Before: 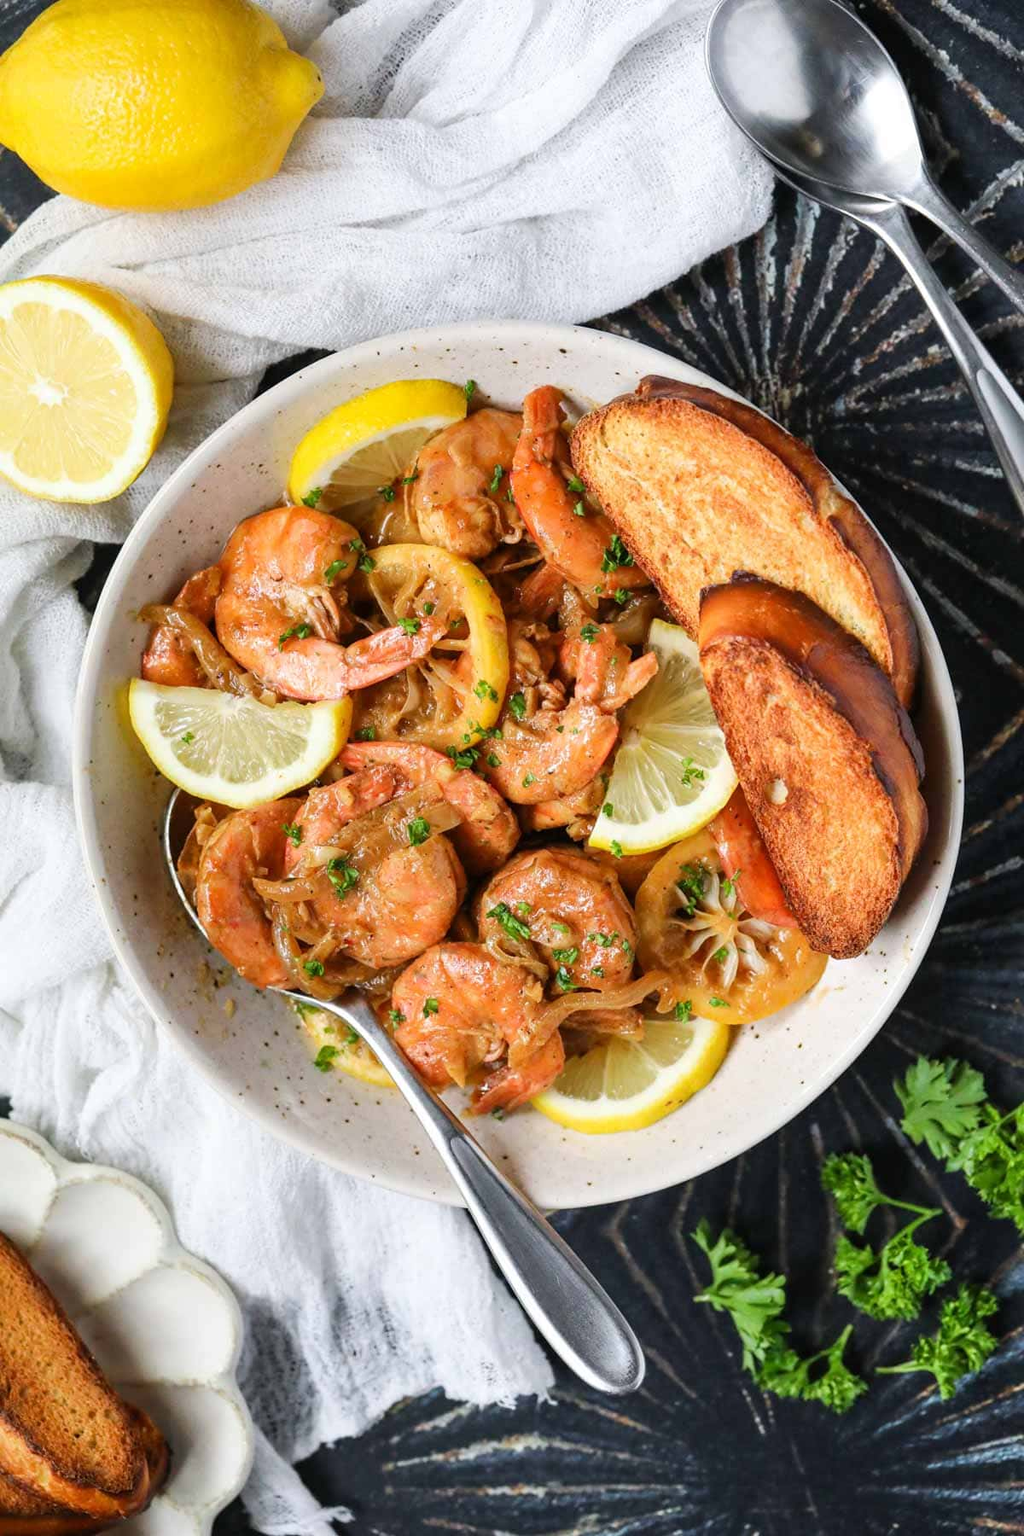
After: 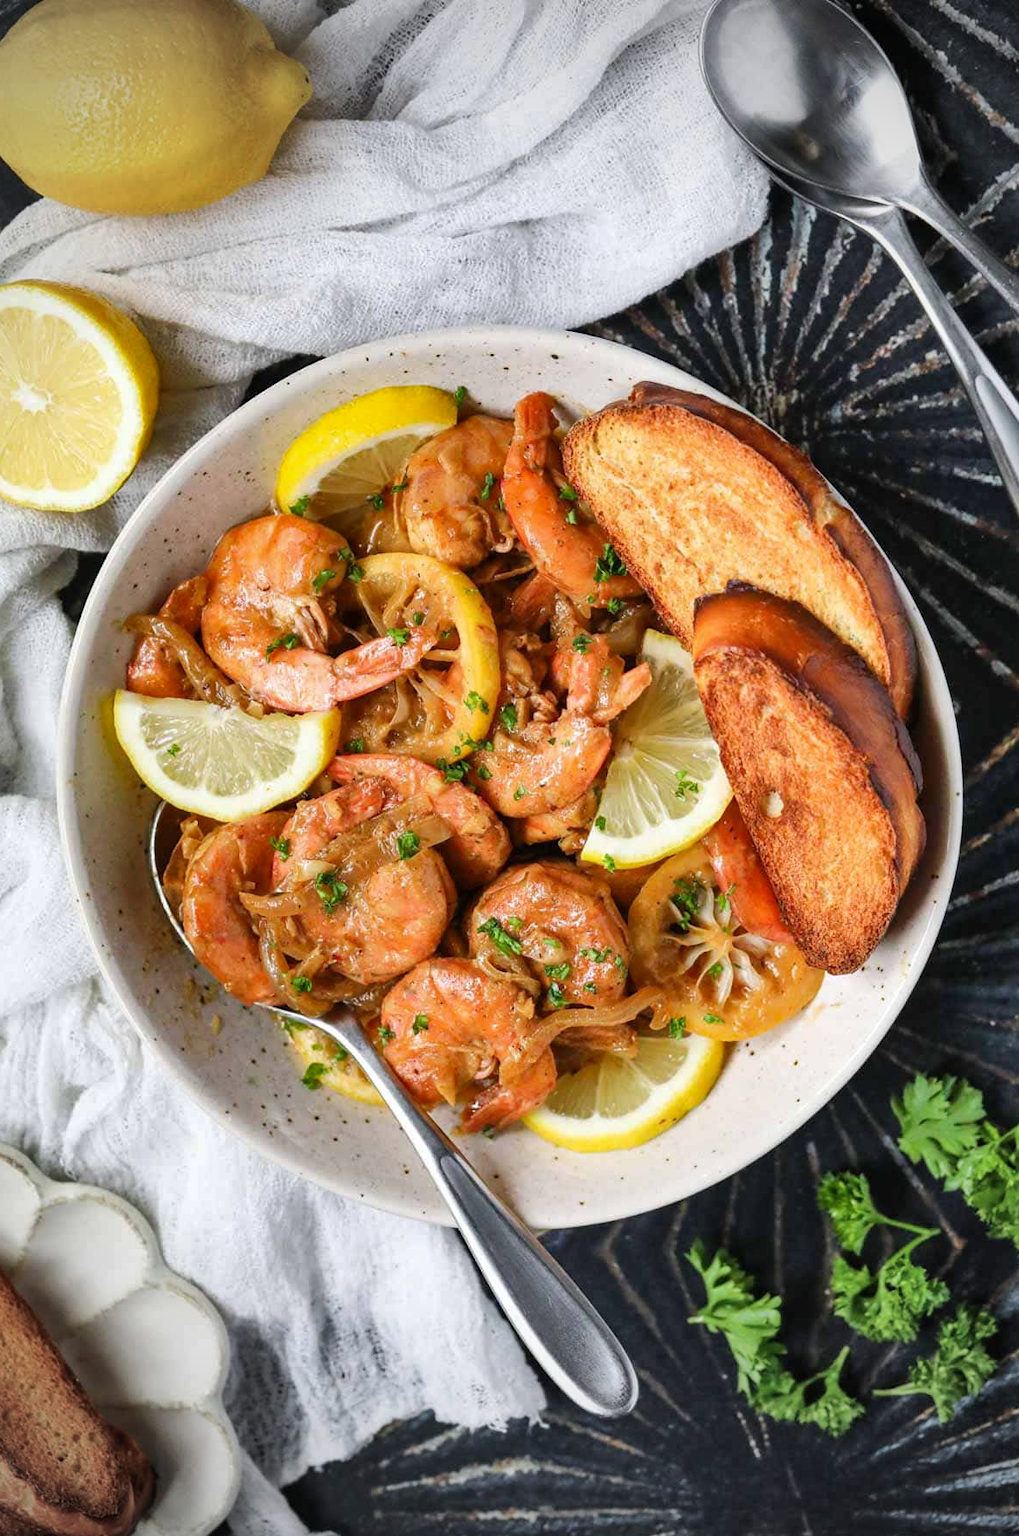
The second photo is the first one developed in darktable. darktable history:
vignetting: fall-off start 75.48%, width/height ratio 1.081
crop: left 1.713%, right 0.269%, bottom 1.597%
shadows and highlights: soften with gaussian
